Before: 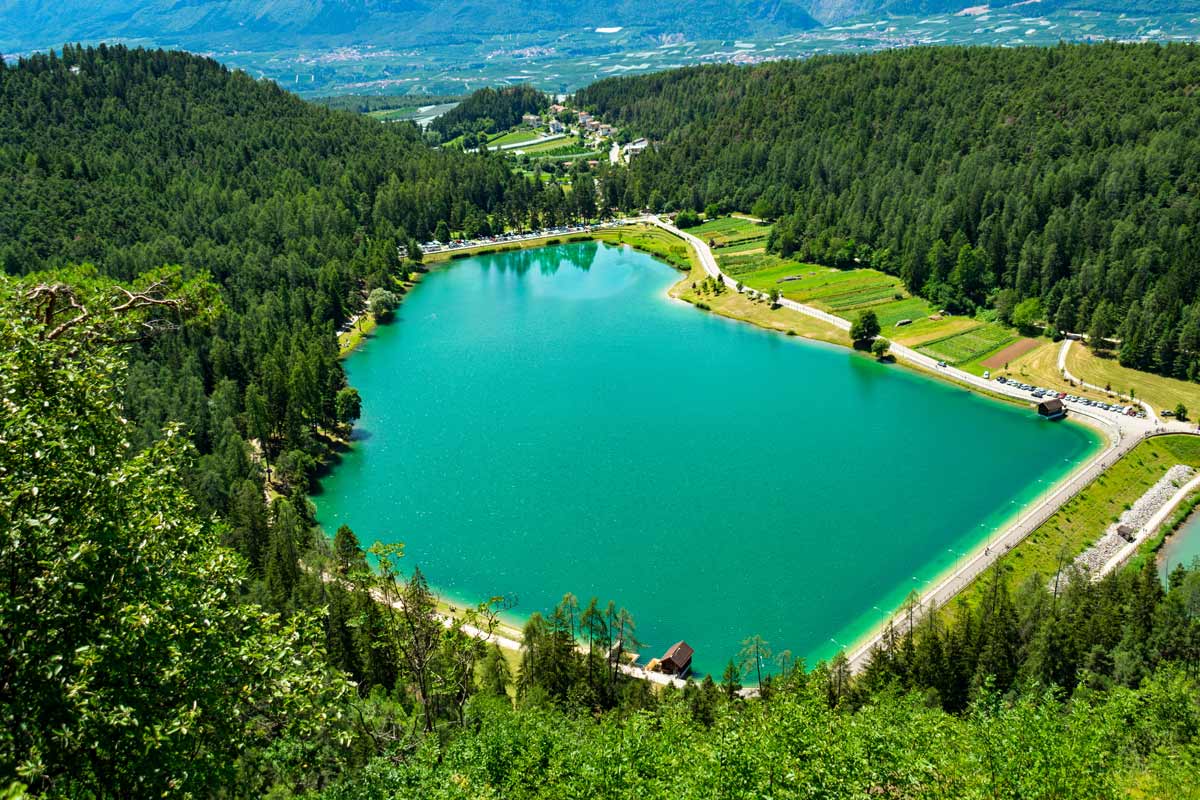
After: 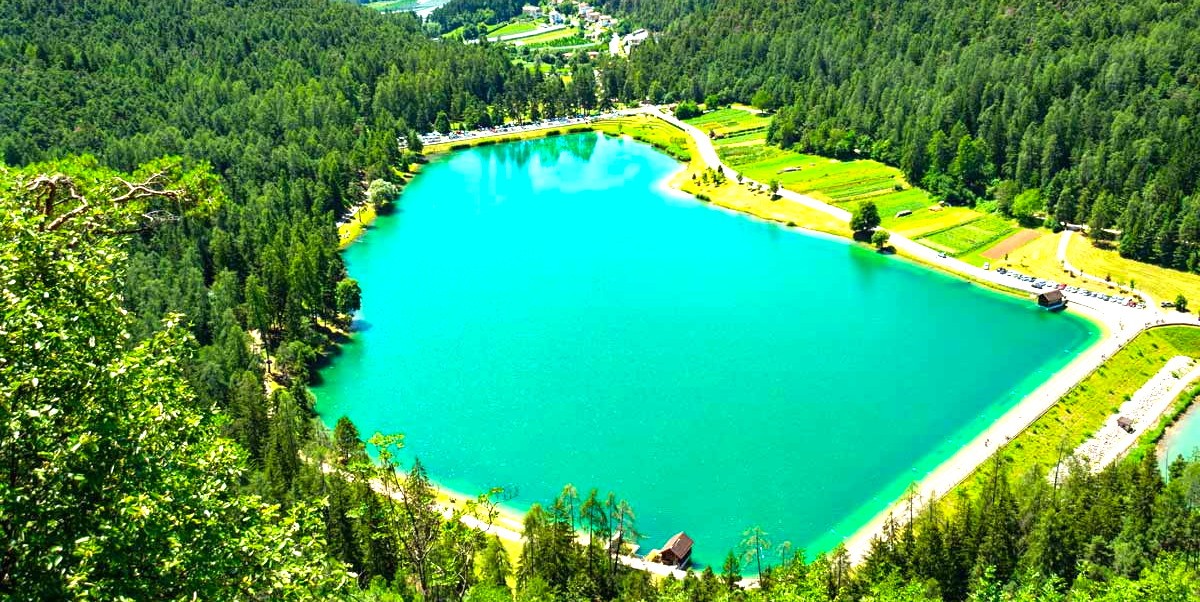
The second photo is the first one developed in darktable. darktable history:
color balance rgb: perceptual saturation grading › global saturation 0.673%, perceptual brilliance grading › global brilliance -1.029%, perceptual brilliance grading › highlights -0.623%, perceptual brilliance grading › mid-tones -1.198%, perceptual brilliance grading › shadows -0.555%, global vibrance 20%
tone equalizer: luminance estimator HSV value / RGB max
crop: top 13.732%, bottom 10.937%
exposure: black level correction 0, exposure 1.2 EV, compensate highlight preservation false
contrast brightness saturation: saturation 0.096
